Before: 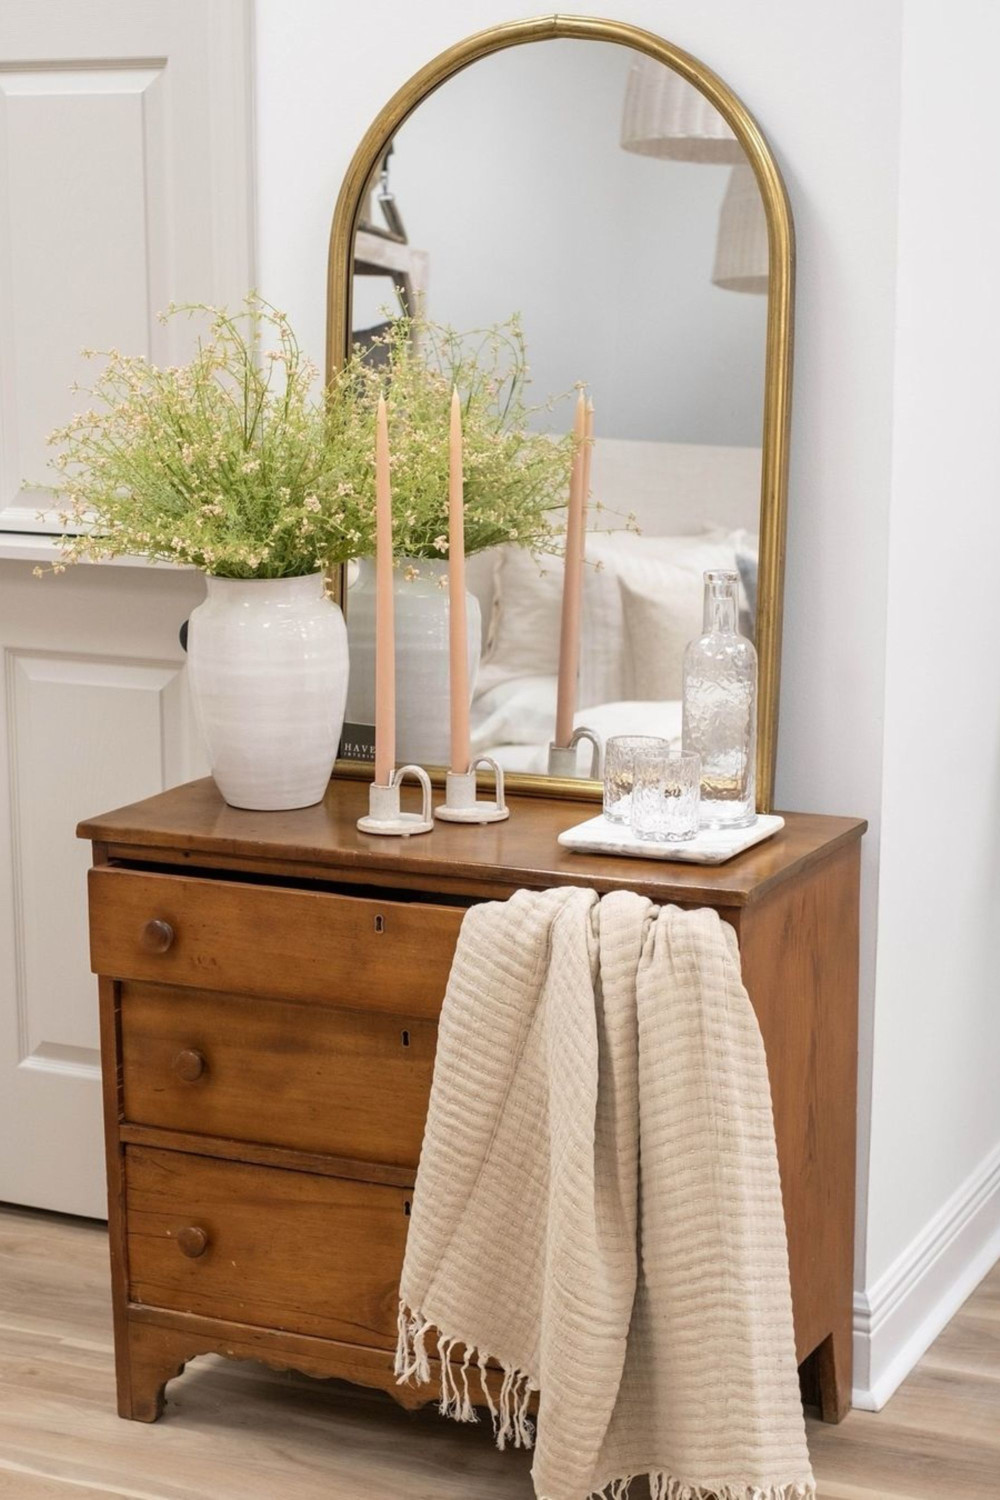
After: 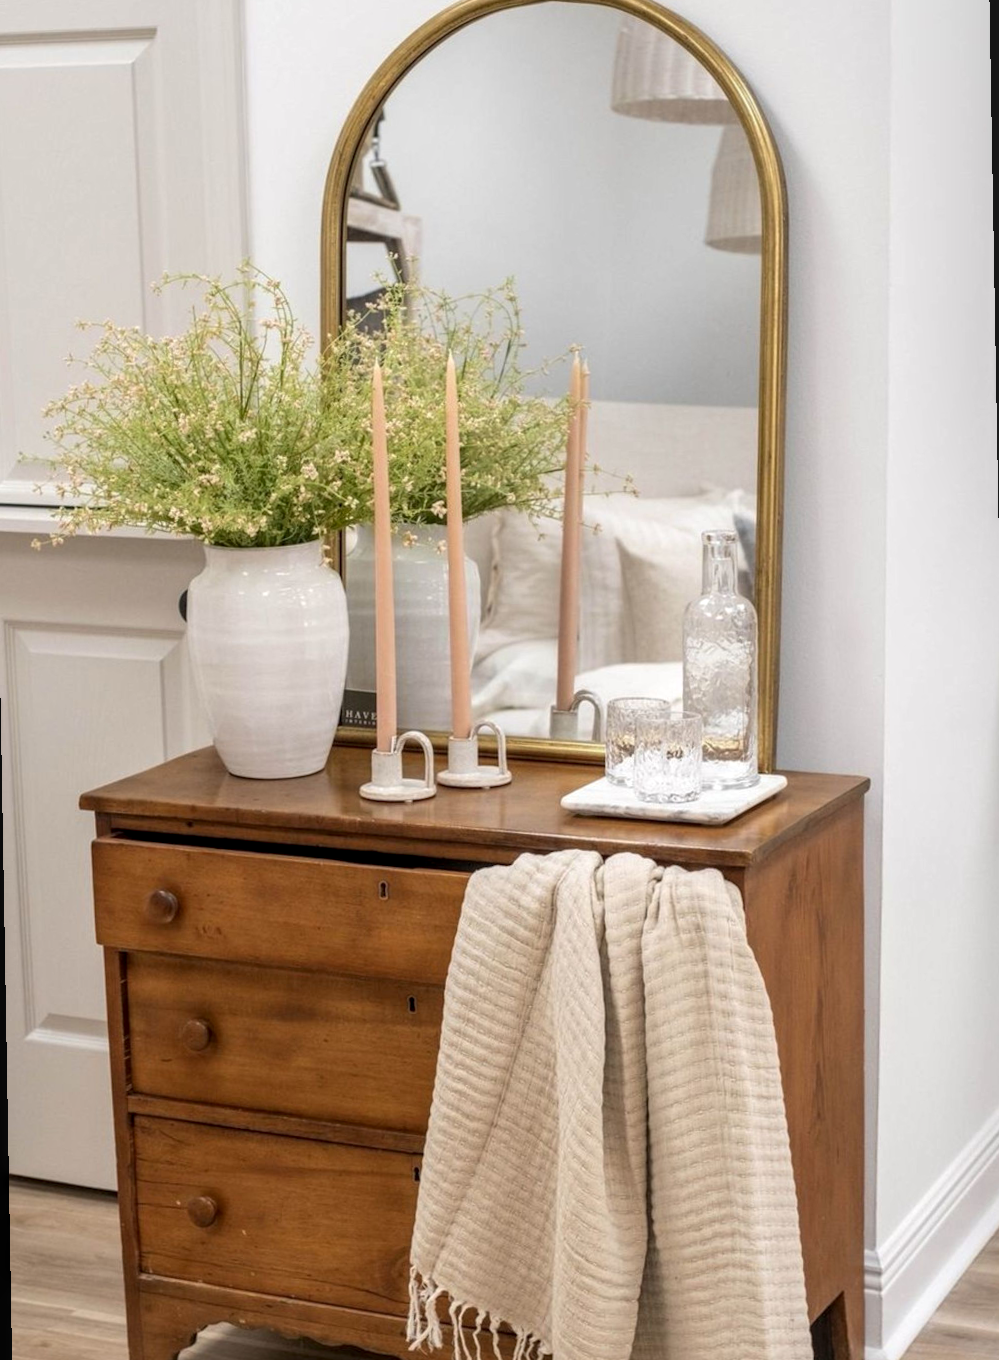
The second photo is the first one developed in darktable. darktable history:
crop: top 0.448%, right 0.264%, bottom 5.045%
local contrast: on, module defaults
rotate and perspective: rotation -1°, crop left 0.011, crop right 0.989, crop top 0.025, crop bottom 0.975
